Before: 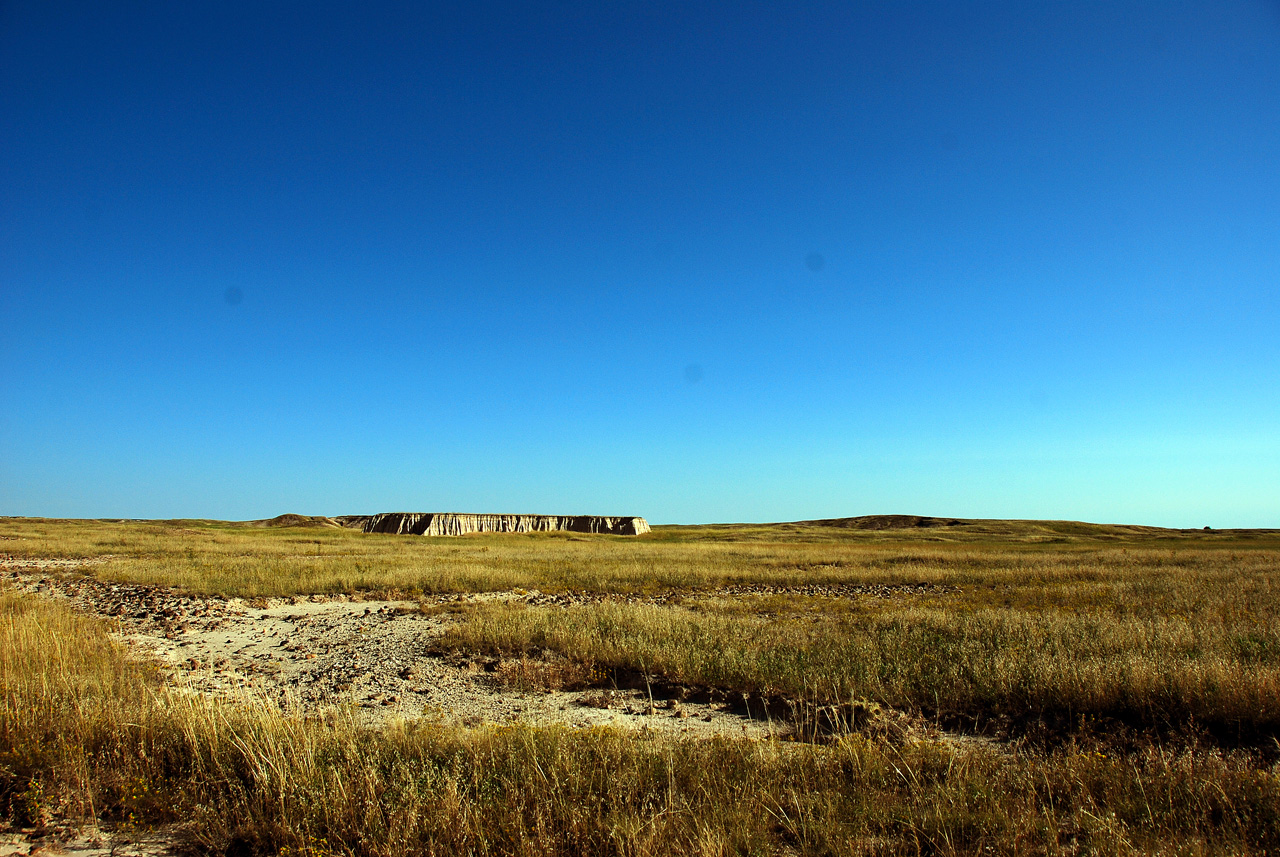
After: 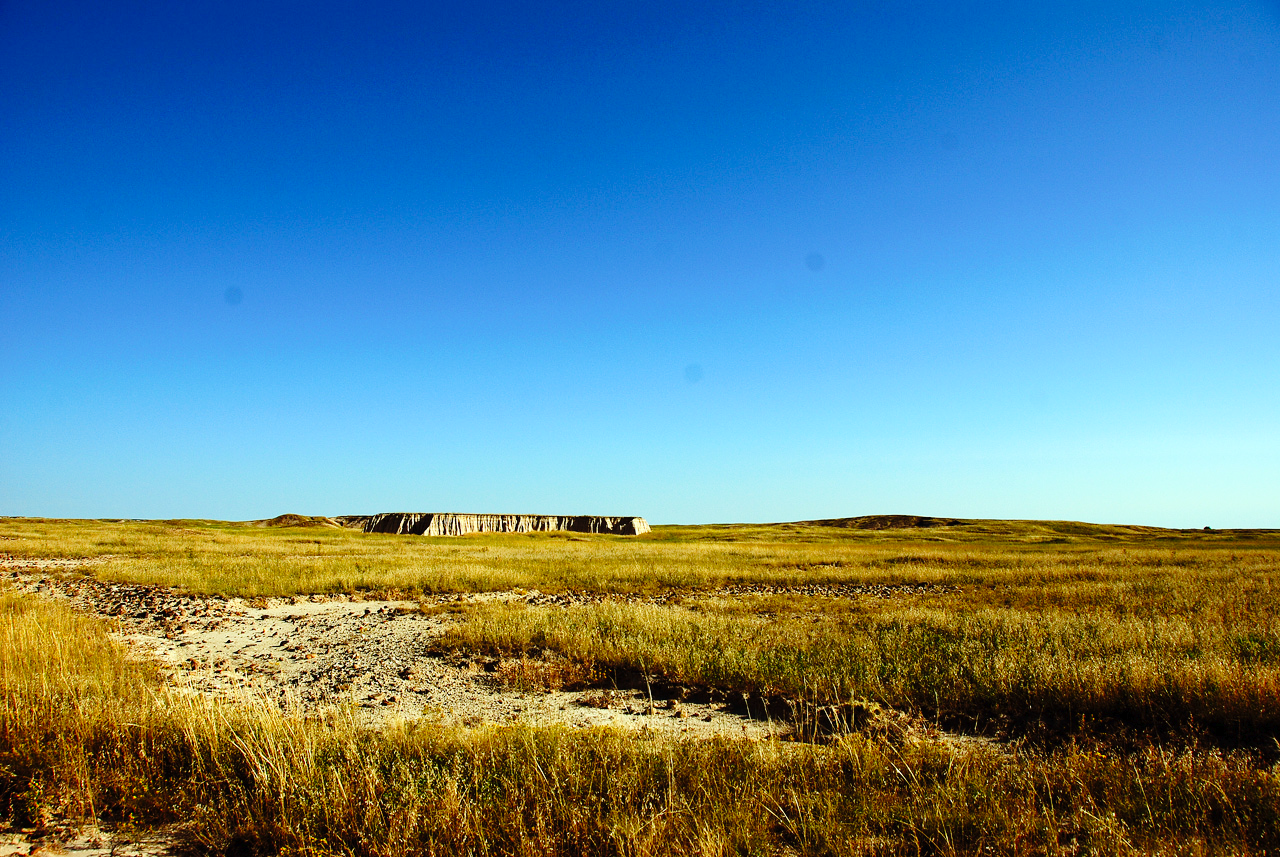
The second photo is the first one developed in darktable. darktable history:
contrast brightness saturation: saturation 0.131
tone curve: curves: ch0 [(0, 0) (0.003, 0.012) (0.011, 0.015) (0.025, 0.023) (0.044, 0.036) (0.069, 0.047) (0.1, 0.062) (0.136, 0.1) (0.177, 0.15) (0.224, 0.219) (0.277, 0.3) (0.335, 0.401) (0.399, 0.49) (0.468, 0.569) (0.543, 0.641) (0.623, 0.73) (0.709, 0.806) (0.801, 0.88) (0.898, 0.939) (1, 1)], preserve colors none
